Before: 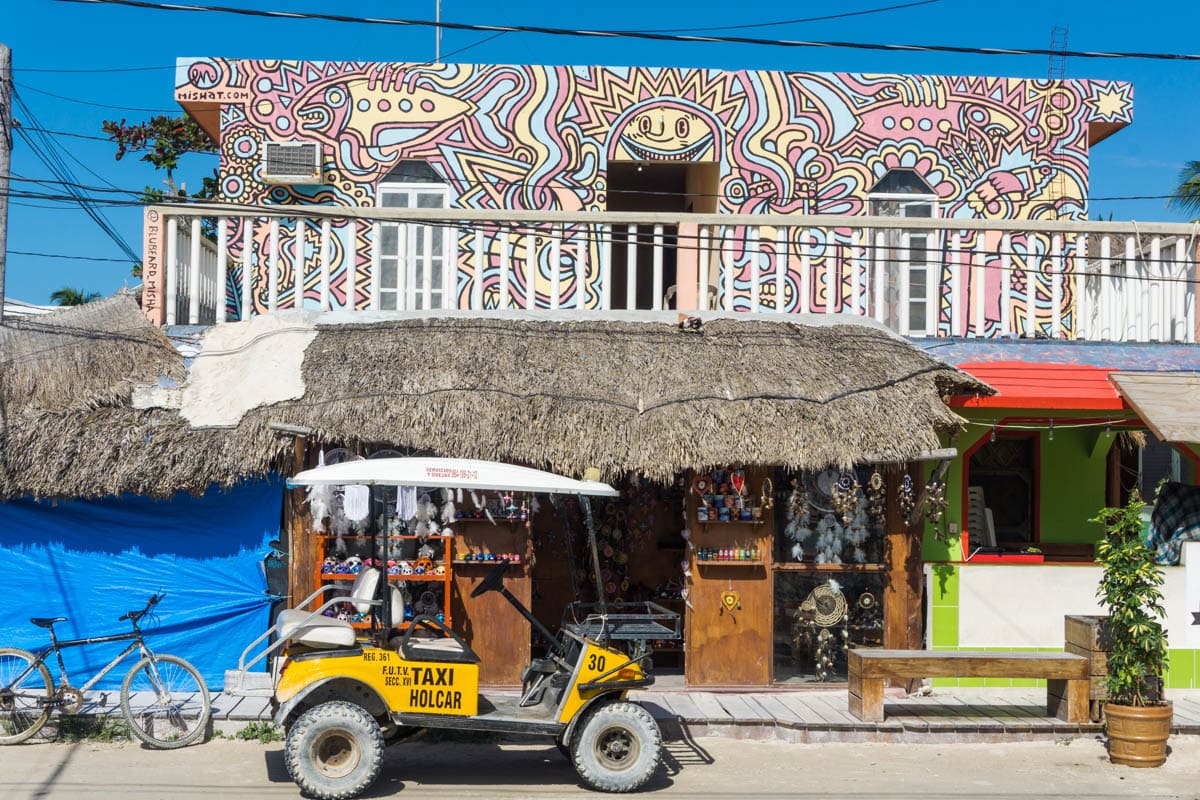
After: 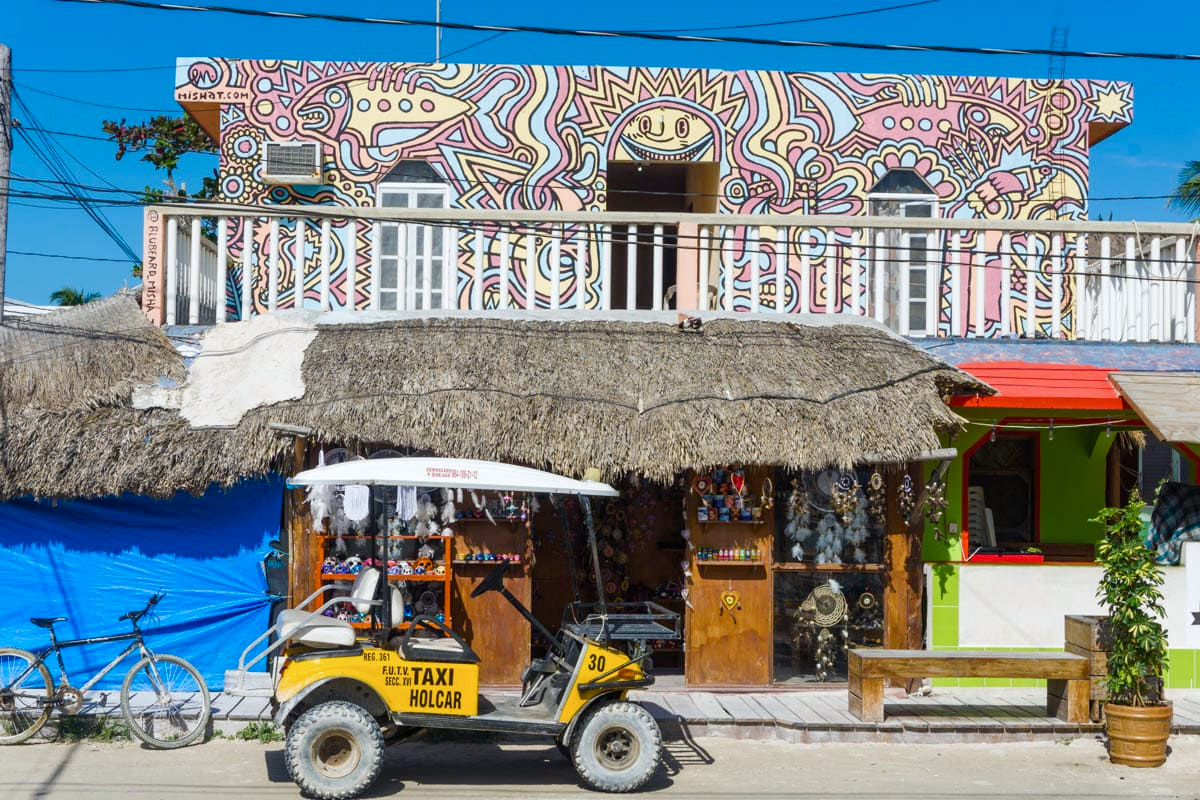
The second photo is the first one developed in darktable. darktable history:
white balance: red 0.982, blue 1.018
color balance rgb: perceptual saturation grading › global saturation 20%, perceptual saturation grading › highlights -25%, perceptual saturation grading › shadows 25%
